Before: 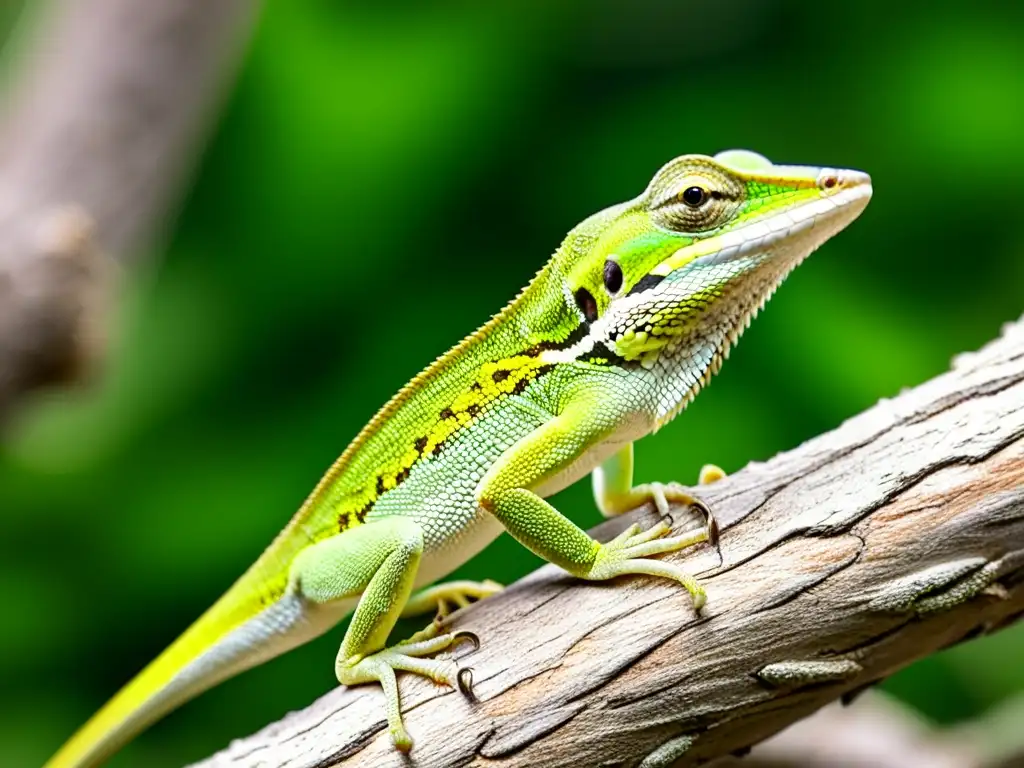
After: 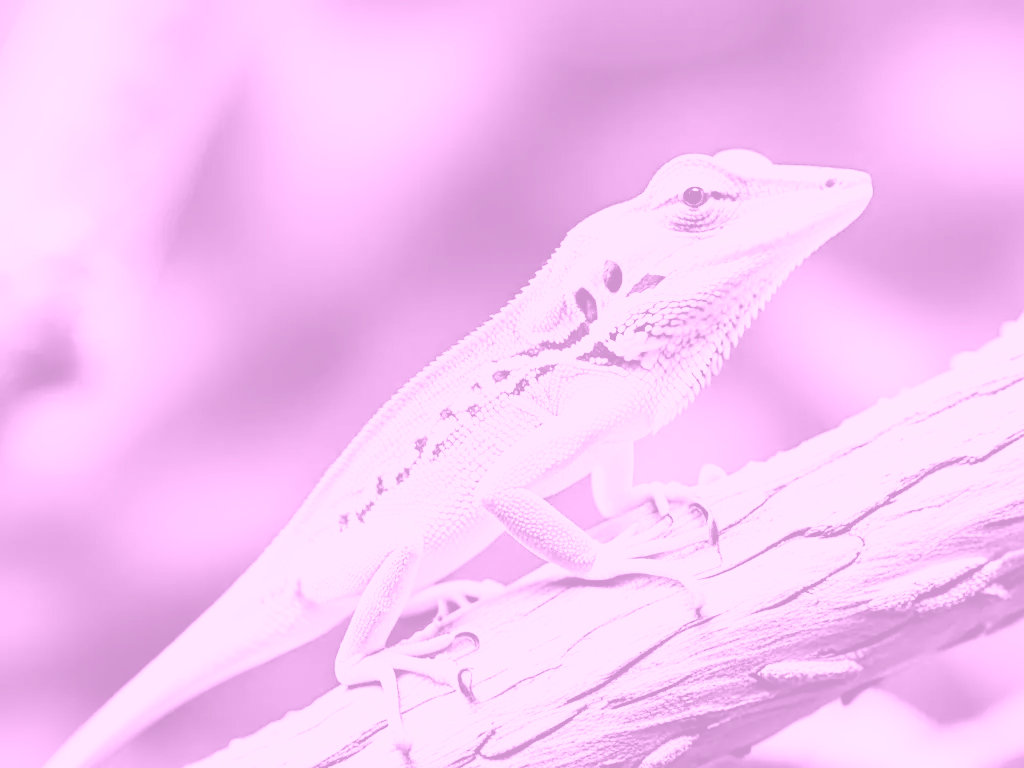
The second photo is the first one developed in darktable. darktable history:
color balance: input saturation 80.07%
colorize: hue 331.2°, saturation 75%, source mix 30.28%, lightness 70.52%, version 1
base curve: curves: ch0 [(0, 0.003) (0.001, 0.002) (0.006, 0.004) (0.02, 0.022) (0.048, 0.086) (0.094, 0.234) (0.162, 0.431) (0.258, 0.629) (0.385, 0.8) (0.548, 0.918) (0.751, 0.988) (1, 1)], preserve colors none
